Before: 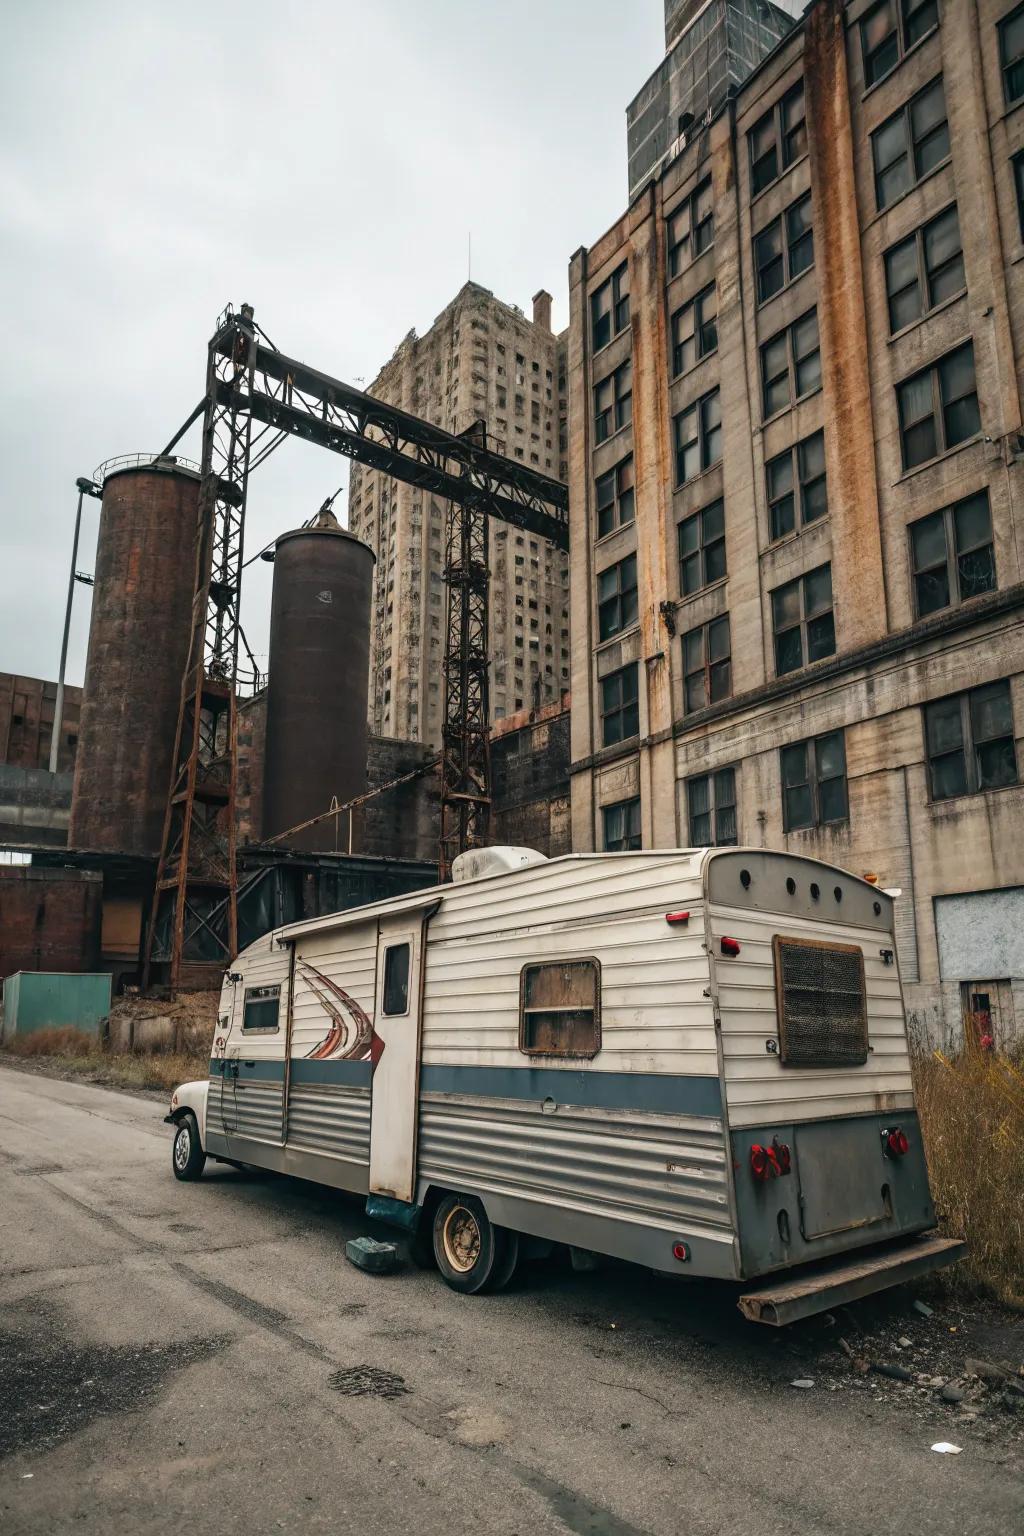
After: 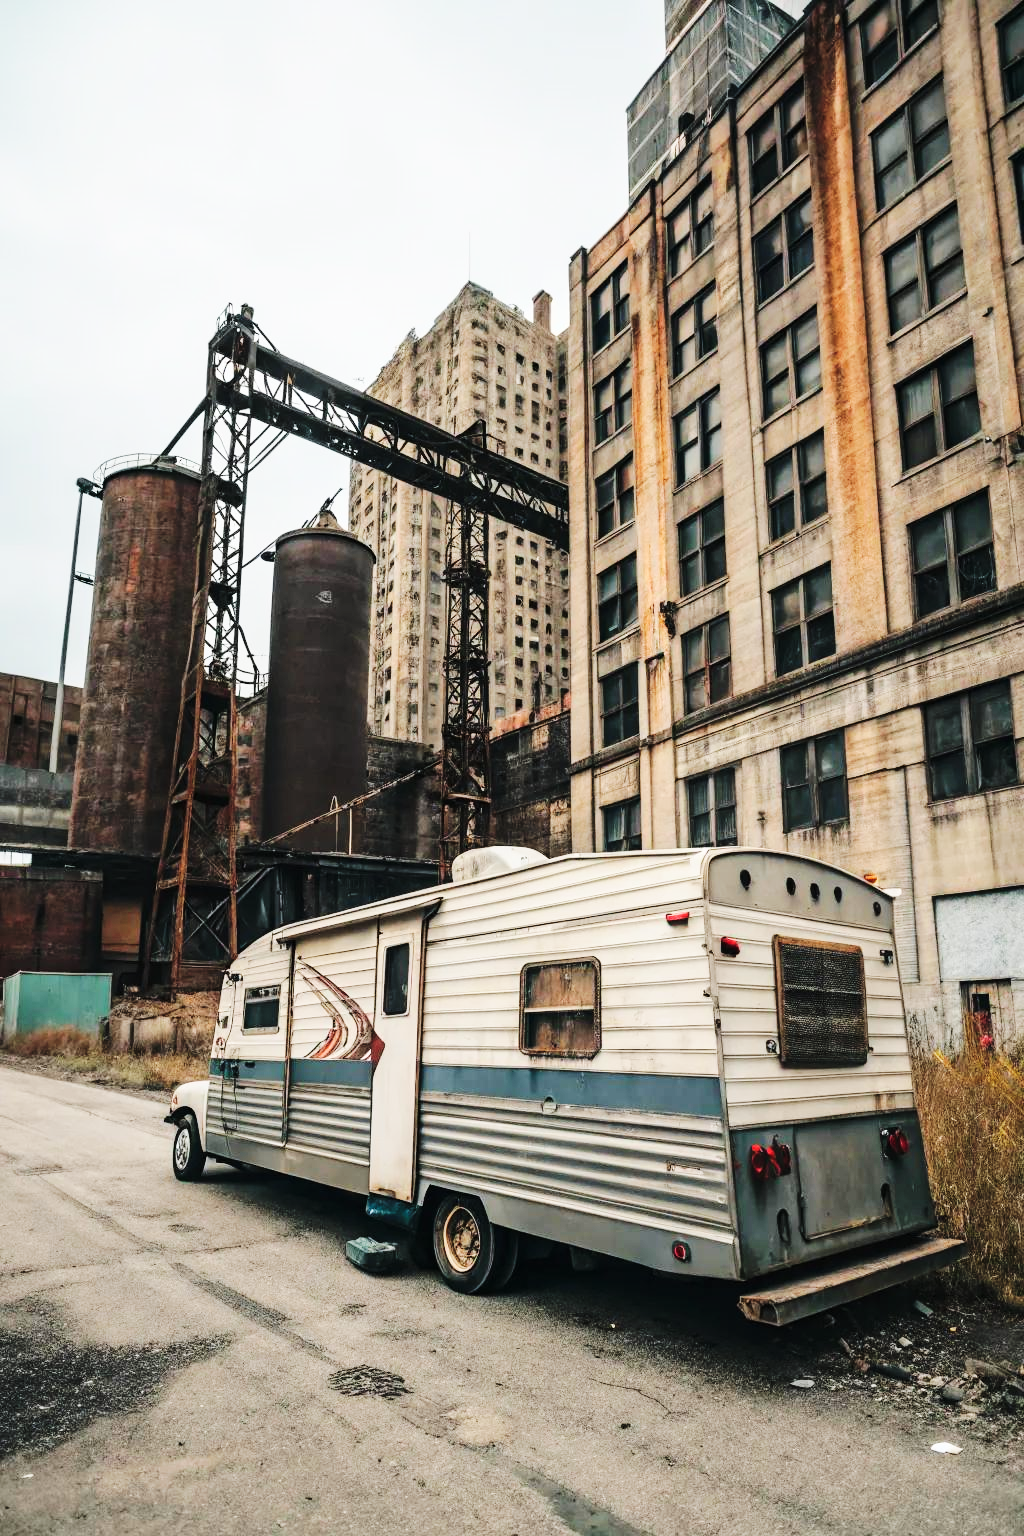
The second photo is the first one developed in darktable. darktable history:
base curve: curves: ch0 [(0, 0) (0.036, 0.025) (0.121, 0.166) (0.206, 0.329) (0.605, 0.79) (1, 1)], preserve colors none
tone curve: curves: ch0 [(0, 0) (0.003, 0.004) (0.011, 0.015) (0.025, 0.033) (0.044, 0.059) (0.069, 0.092) (0.1, 0.132) (0.136, 0.18) (0.177, 0.235) (0.224, 0.297) (0.277, 0.366) (0.335, 0.44) (0.399, 0.52) (0.468, 0.594) (0.543, 0.661) (0.623, 0.727) (0.709, 0.79) (0.801, 0.86) (0.898, 0.928) (1, 1)], color space Lab, independent channels, preserve colors none
